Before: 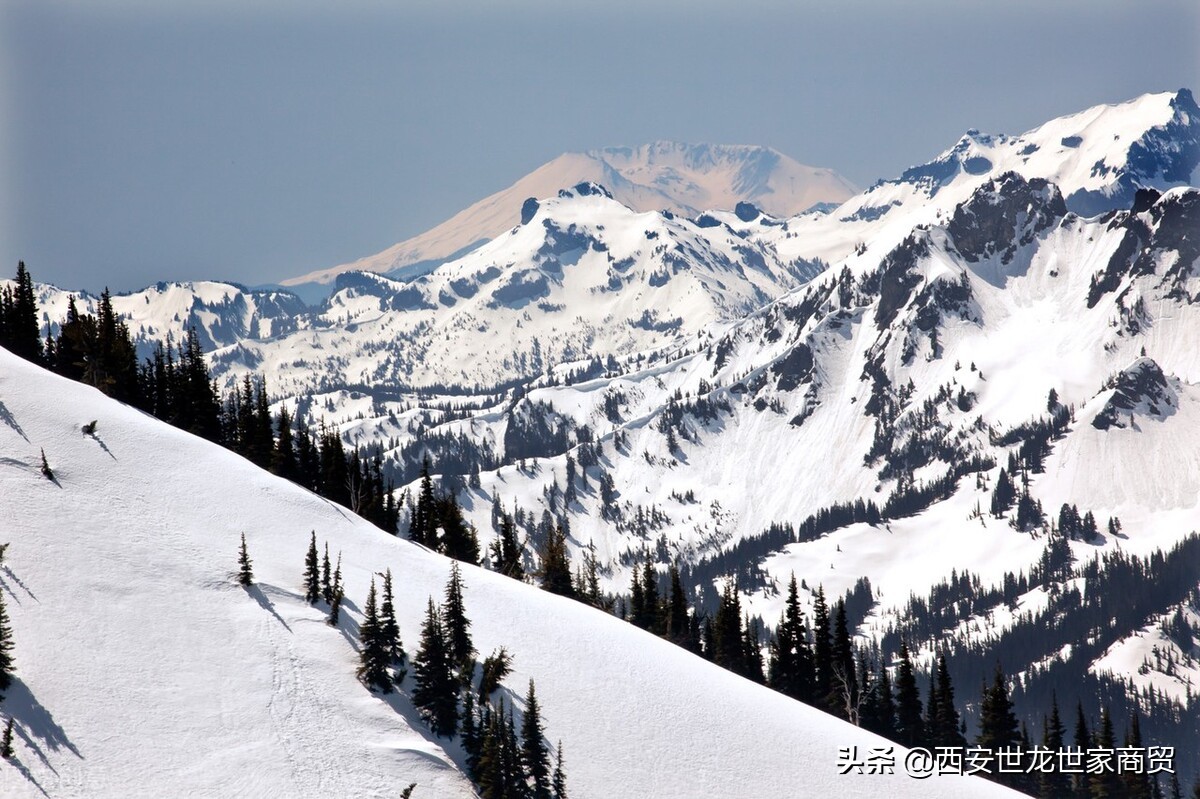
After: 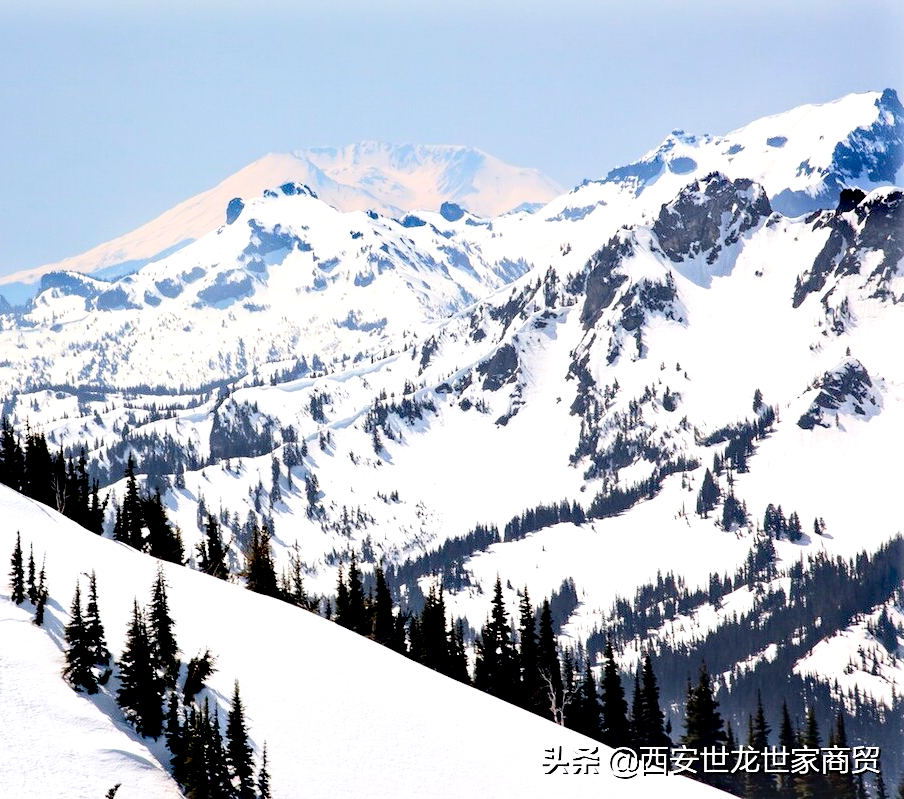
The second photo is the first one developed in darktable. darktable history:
crop and rotate: left 24.651%
base curve: curves: ch0 [(0, 0) (0.032, 0.025) (0.121, 0.166) (0.206, 0.329) (0.605, 0.79) (1, 1)], fusion 1
levels: white 99.94%, levels [0, 0.478, 1]
